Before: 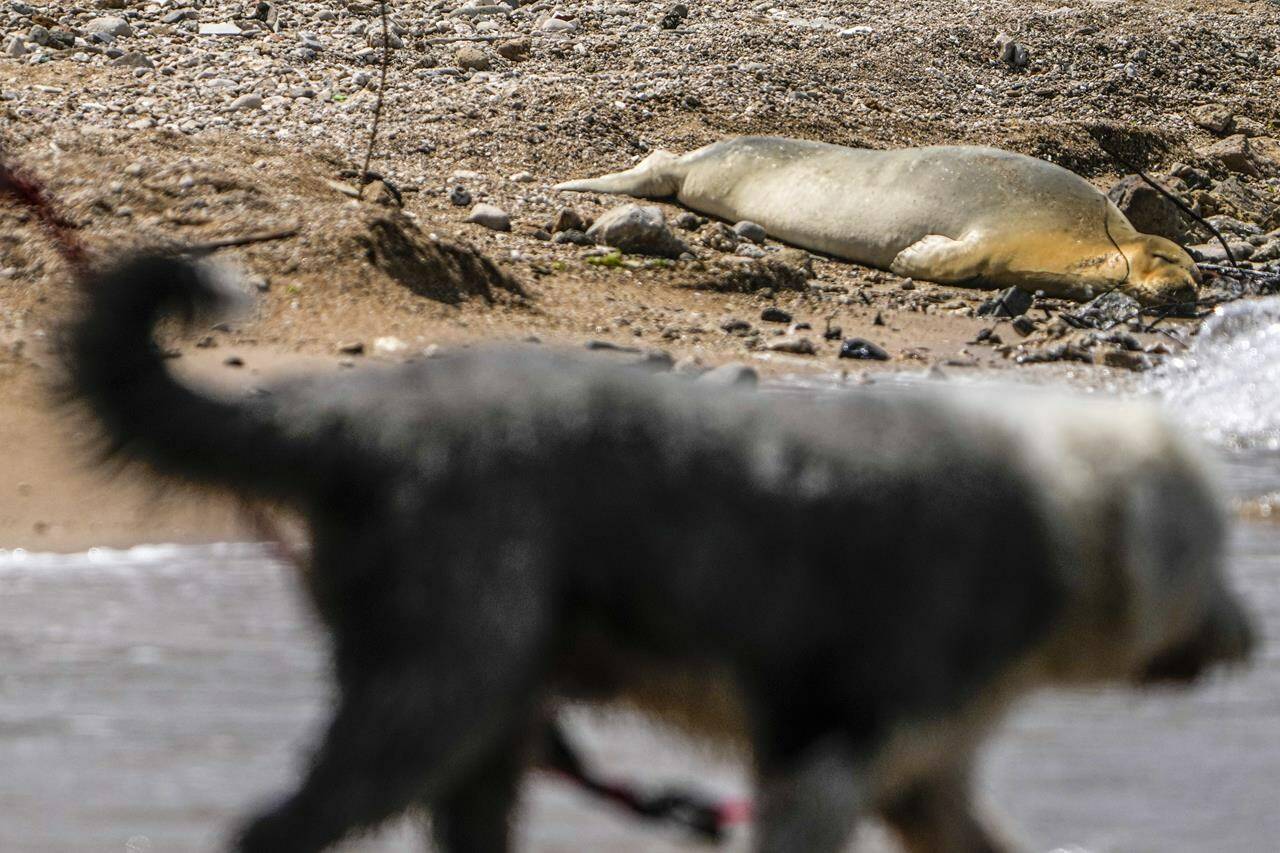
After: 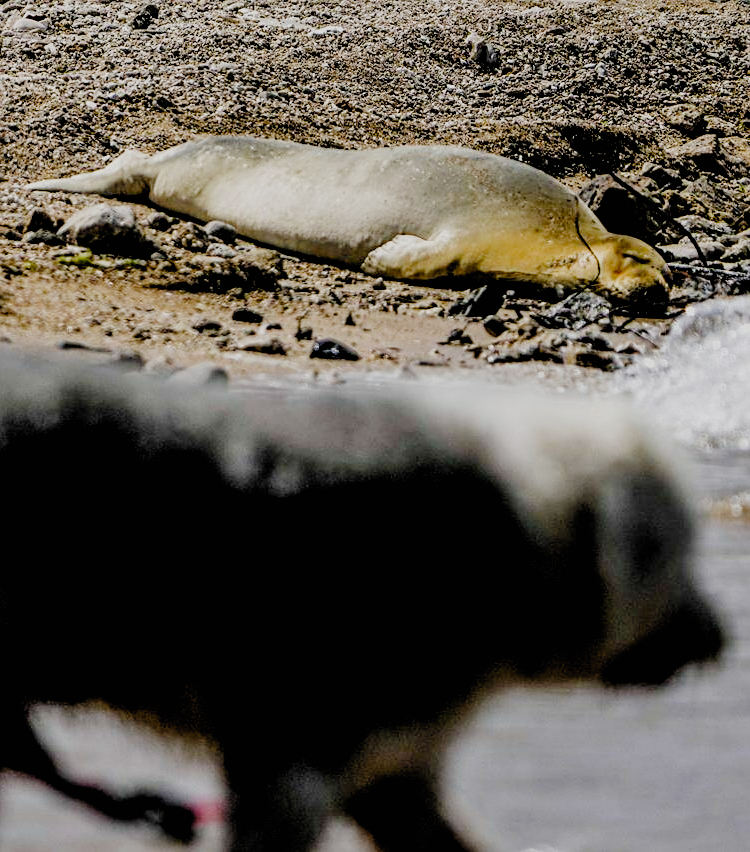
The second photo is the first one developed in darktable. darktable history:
crop: left 41.402%
filmic rgb: black relative exposure -2.85 EV, white relative exposure 4.56 EV, hardness 1.77, contrast 1.25, preserve chrominance no, color science v5 (2021)
sharpen: amount 0.2
